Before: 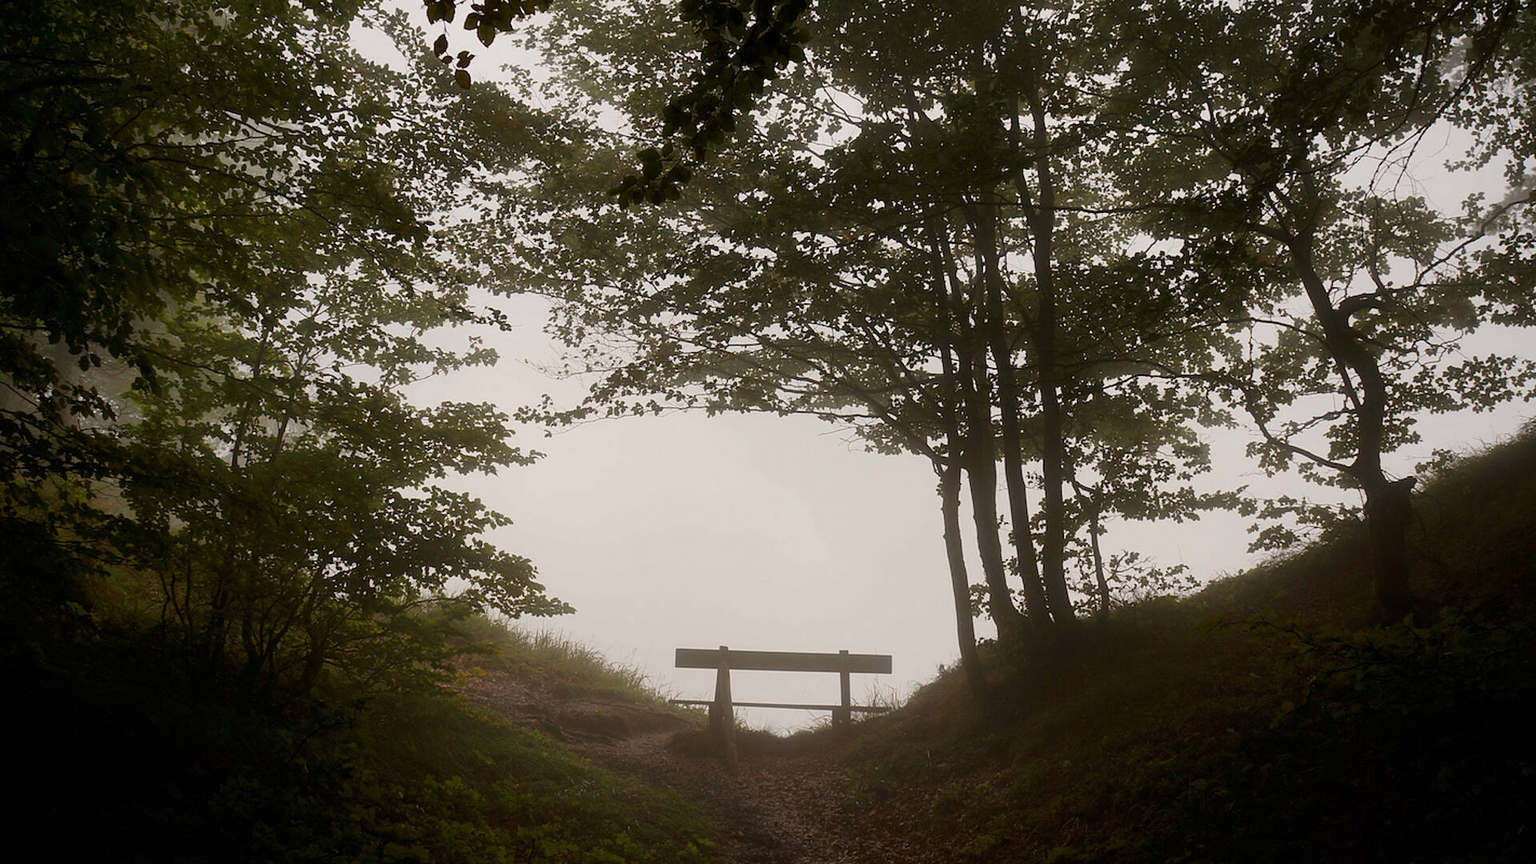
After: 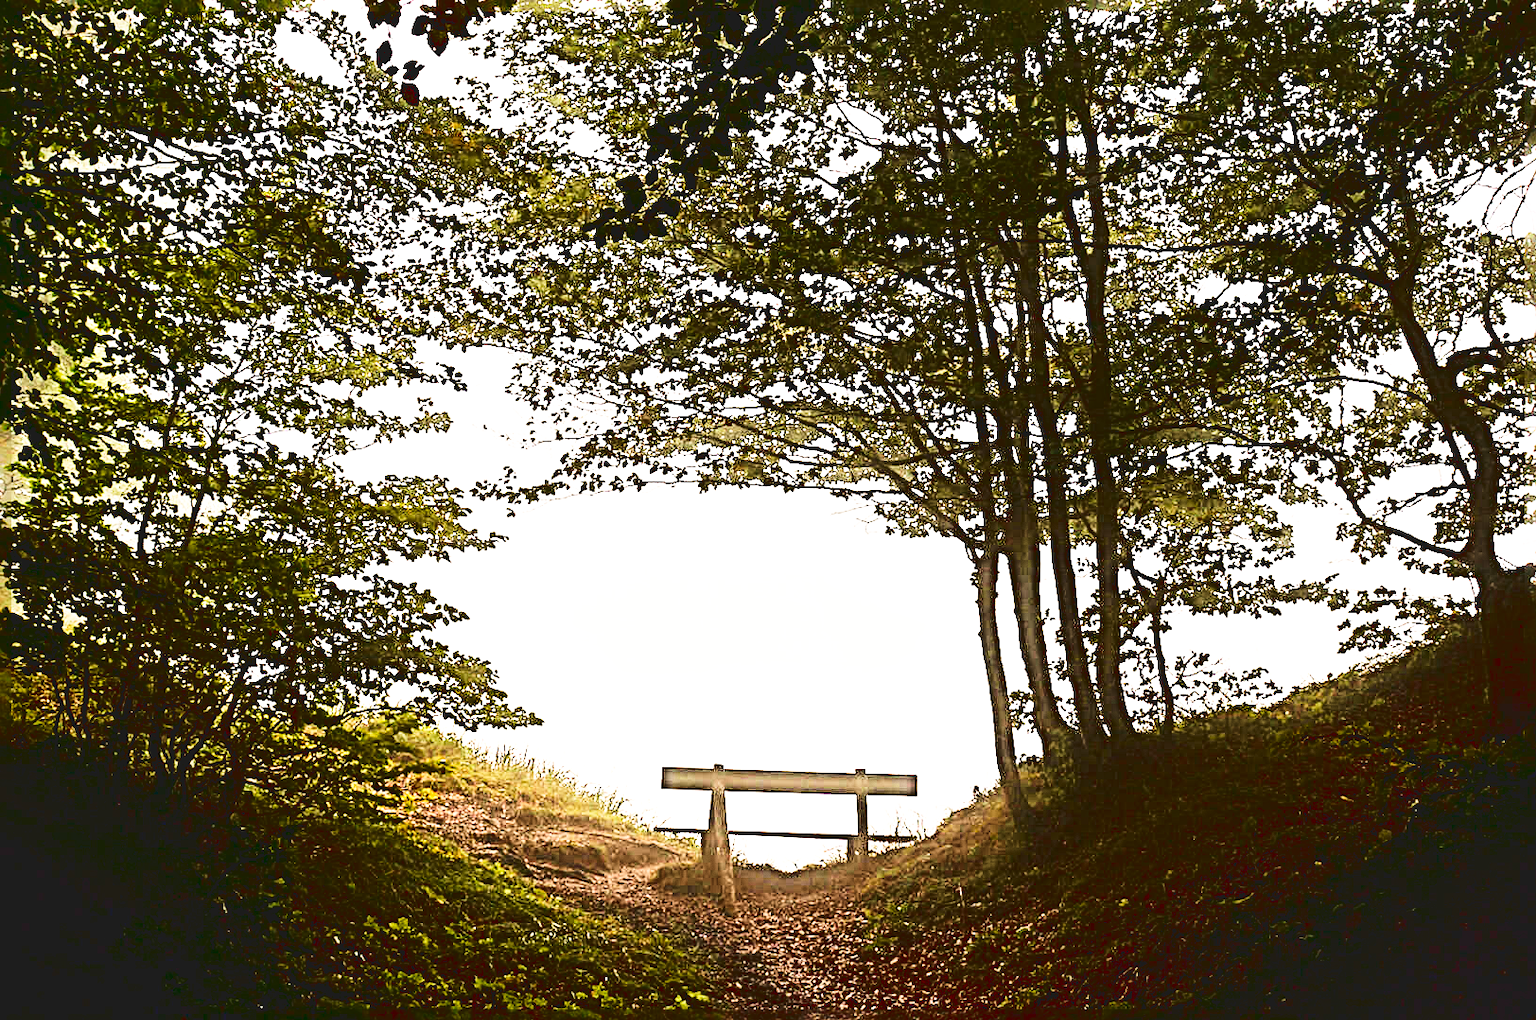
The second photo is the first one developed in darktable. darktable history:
tone curve: curves: ch0 [(0, 0) (0.003, 0.108) (0.011, 0.108) (0.025, 0.108) (0.044, 0.113) (0.069, 0.113) (0.1, 0.121) (0.136, 0.136) (0.177, 0.16) (0.224, 0.192) (0.277, 0.246) (0.335, 0.324) (0.399, 0.419) (0.468, 0.518) (0.543, 0.622) (0.623, 0.721) (0.709, 0.815) (0.801, 0.893) (0.898, 0.949) (1, 1)], color space Lab, linked channels, preserve colors none
contrast brightness saturation: contrast 0.083, saturation 0.203
base curve: curves: ch0 [(0, 0) (0.007, 0.004) (0.027, 0.03) (0.046, 0.07) (0.207, 0.54) (0.442, 0.872) (0.673, 0.972) (1, 1)], preserve colors none
exposure: black level correction 0, exposure 0.69 EV, compensate highlight preservation false
crop: left 7.589%, right 7.797%
sharpen: radius 6.279, amount 1.784, threshold 0.183
local contrast: mode bilateral grid, contrast 21, coarseness 50, detail 130%, midtone range 0.2
